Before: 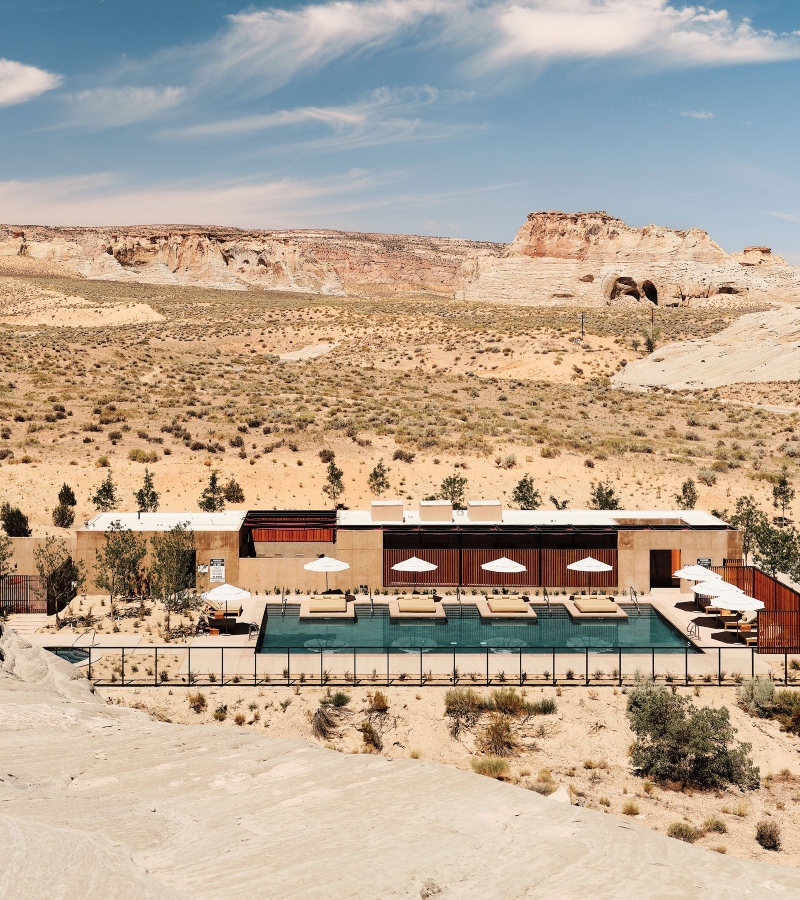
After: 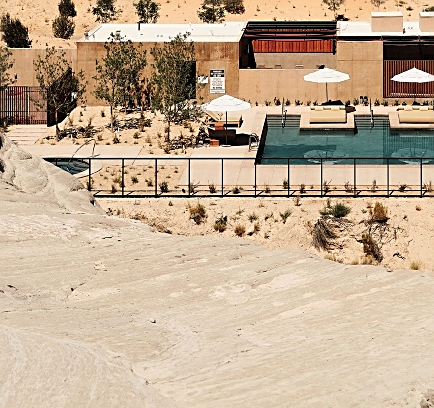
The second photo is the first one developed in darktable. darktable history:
crop and rotate: top 54.411%, right 45.729%, bottom 0.203%
base curve: curves: ch0 [(0, 0) (0.472, 0.455) (1, 1)], preserve colors none
sharpen: on, module defaults
exposure: compensate highlight preservation false
